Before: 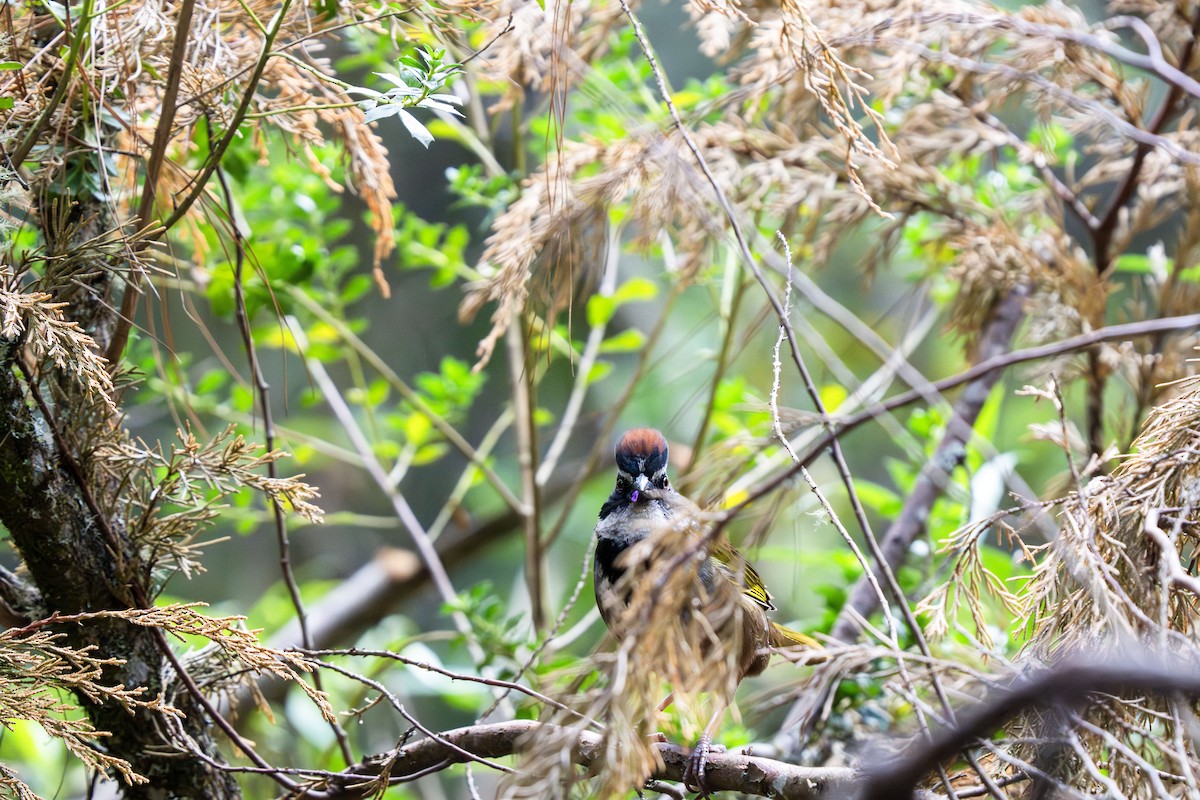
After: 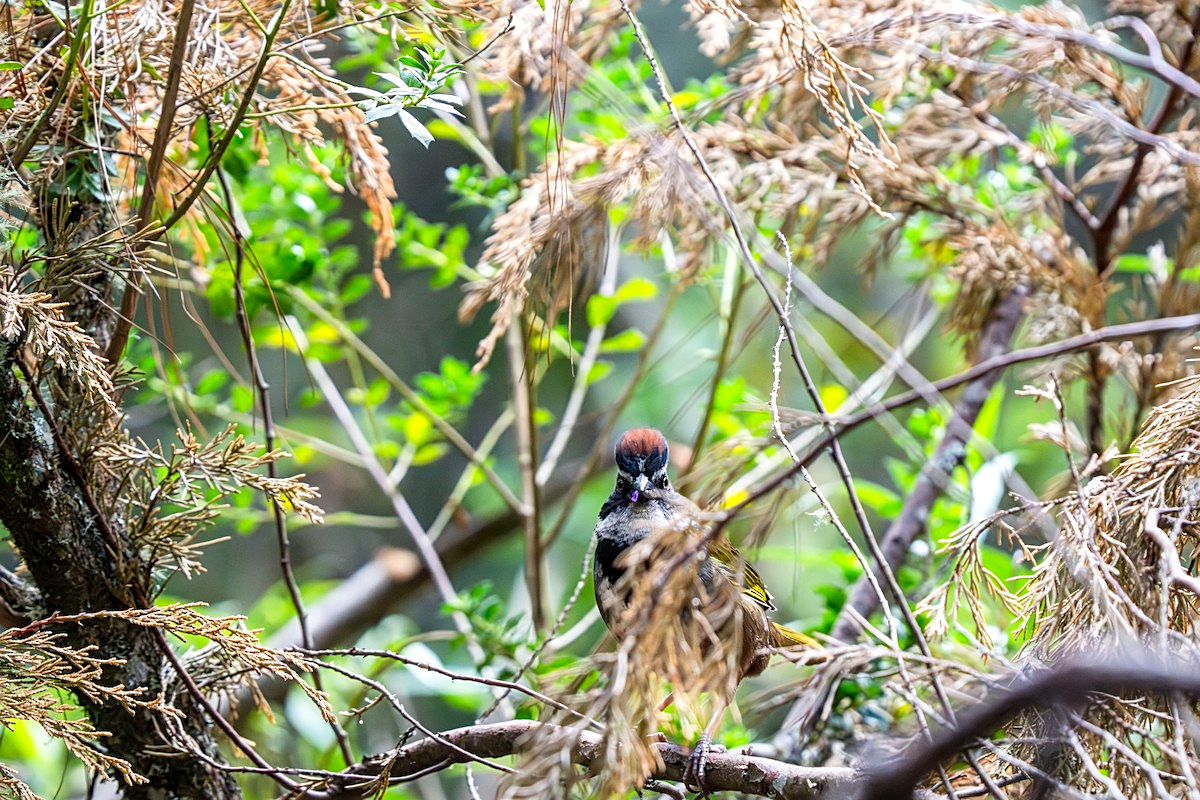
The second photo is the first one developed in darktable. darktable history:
local contrast: on, module defaults
sharpen: amount 0.499
